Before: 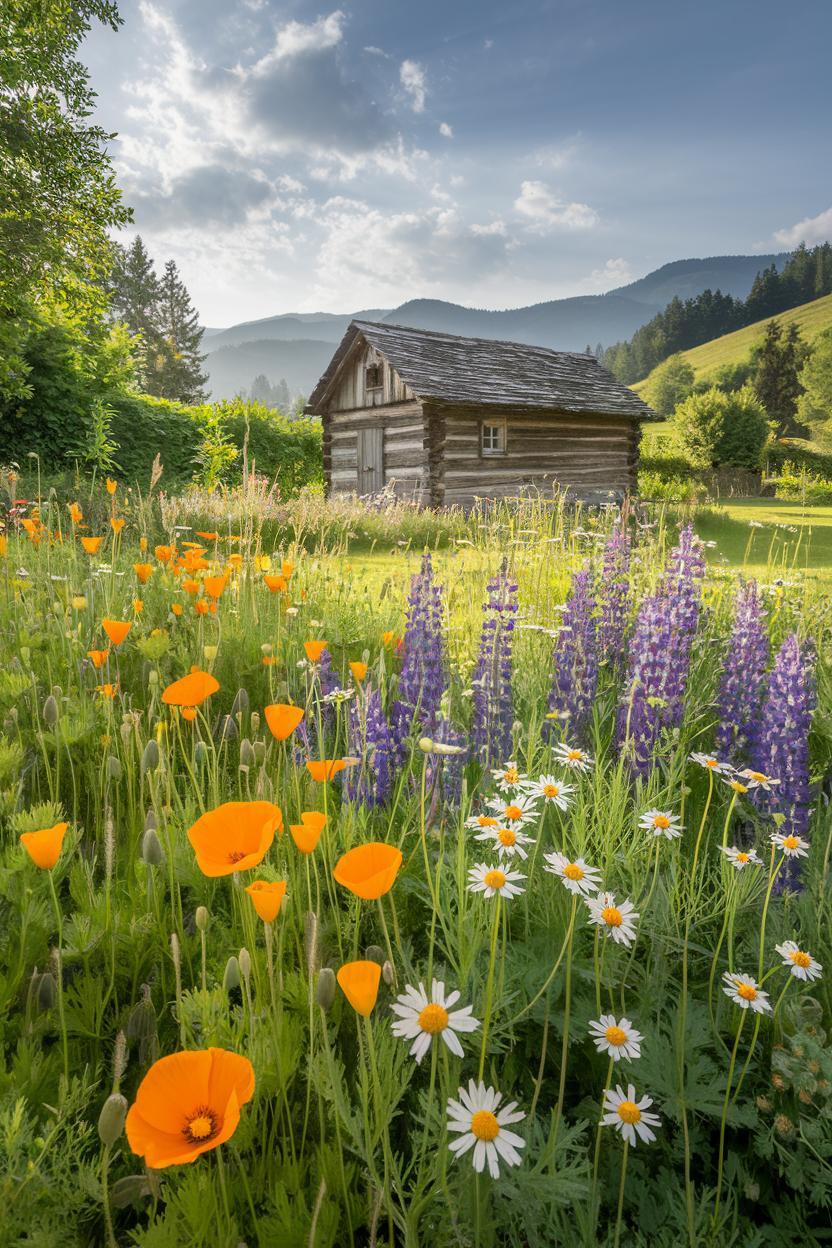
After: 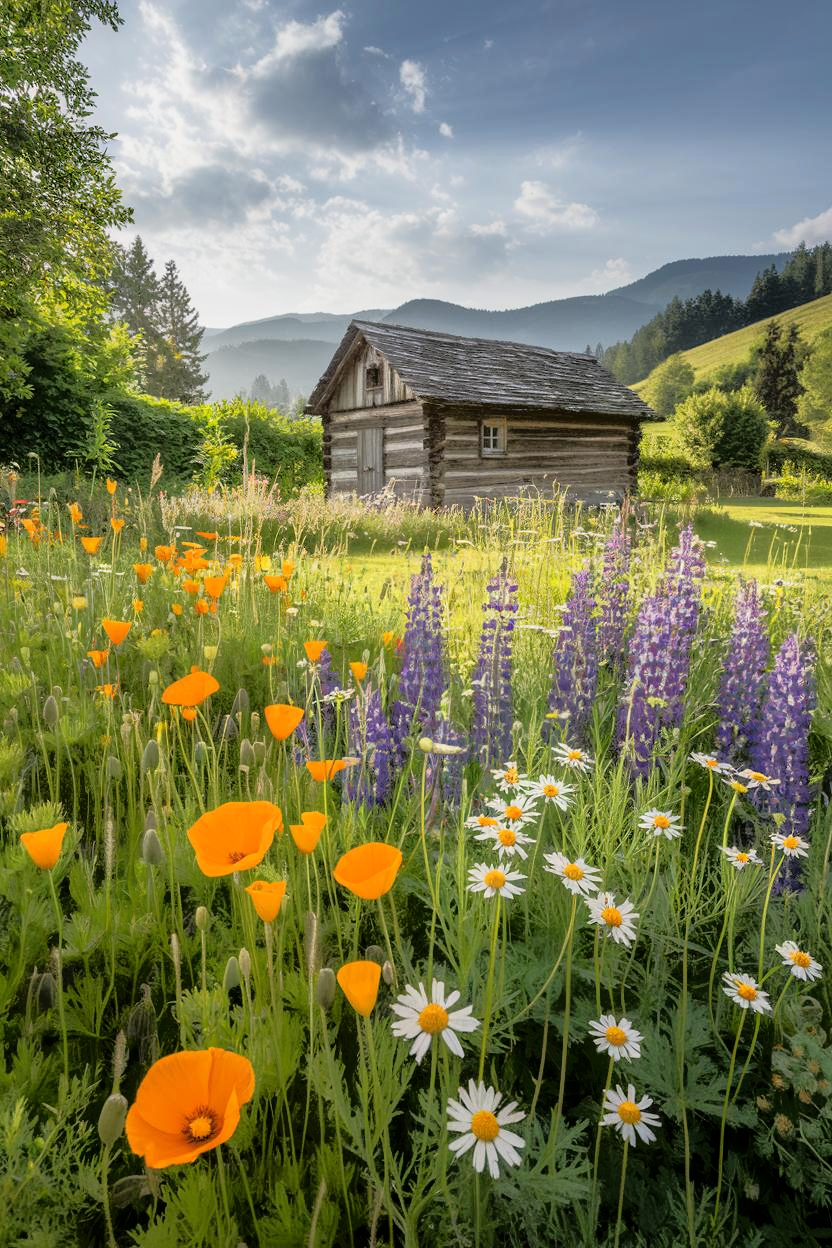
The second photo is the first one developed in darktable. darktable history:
tone equalizer: -8 EV -1.85 EV, -7 EV -1.17 EV, -6 EV -1.62 EV, edges refinement/feathering 500, mask exposure compensation -1.57 EV, preserve details no
